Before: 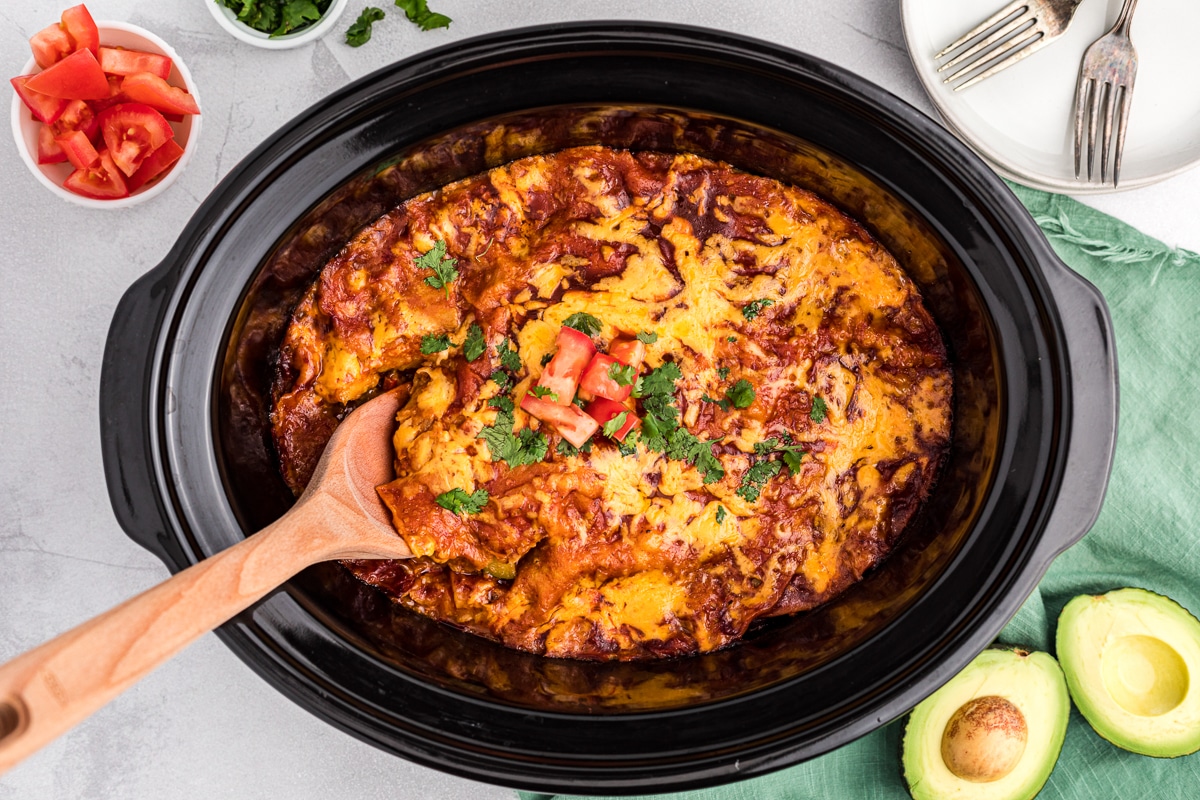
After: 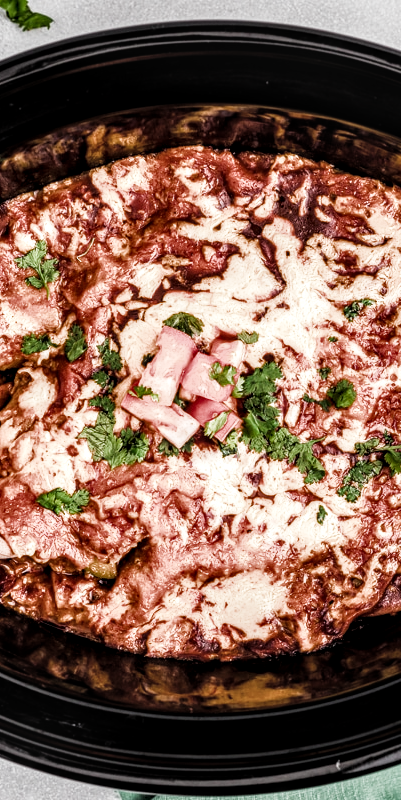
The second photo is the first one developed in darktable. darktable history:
local contrast: detail 144%
filmic rgb: black relative exposure -7.99 EV, white relative exposure 2.45 EV, hardness 6.37, color science v4 (2020)
crop: left 33.267%, right 33.299%
